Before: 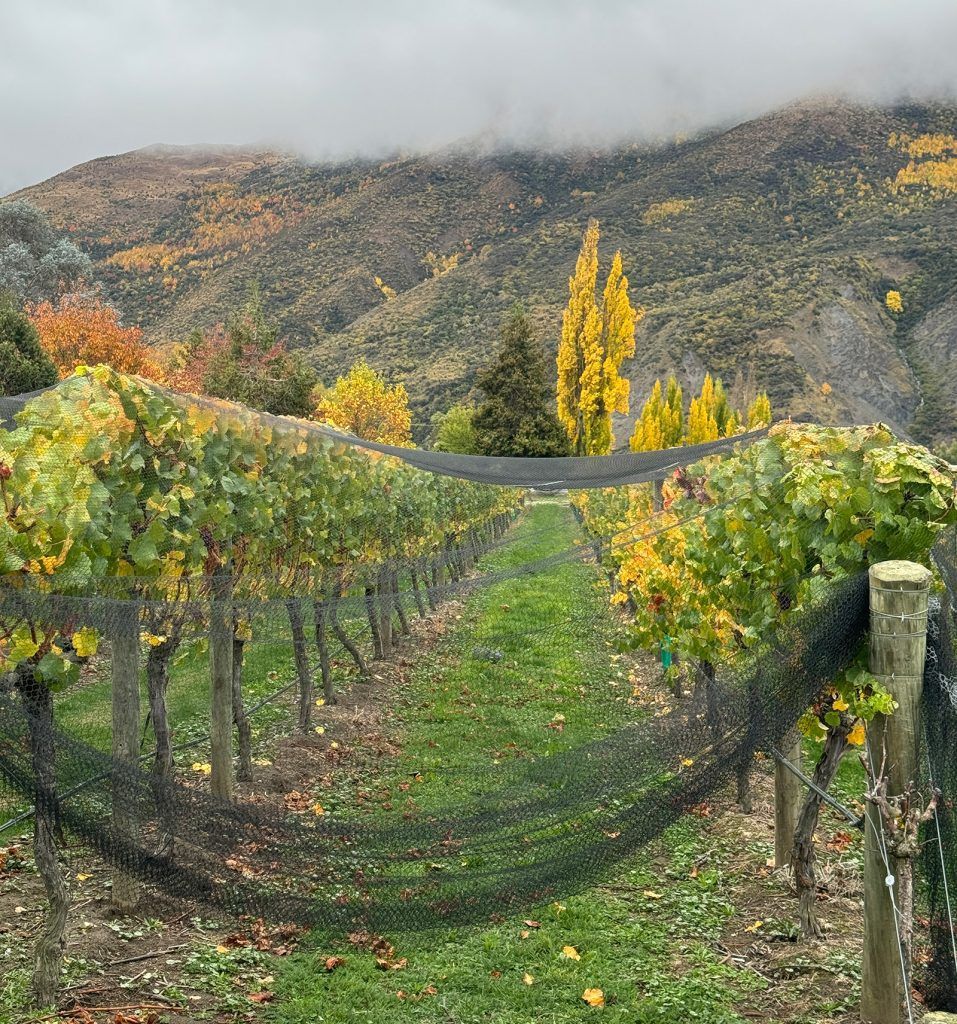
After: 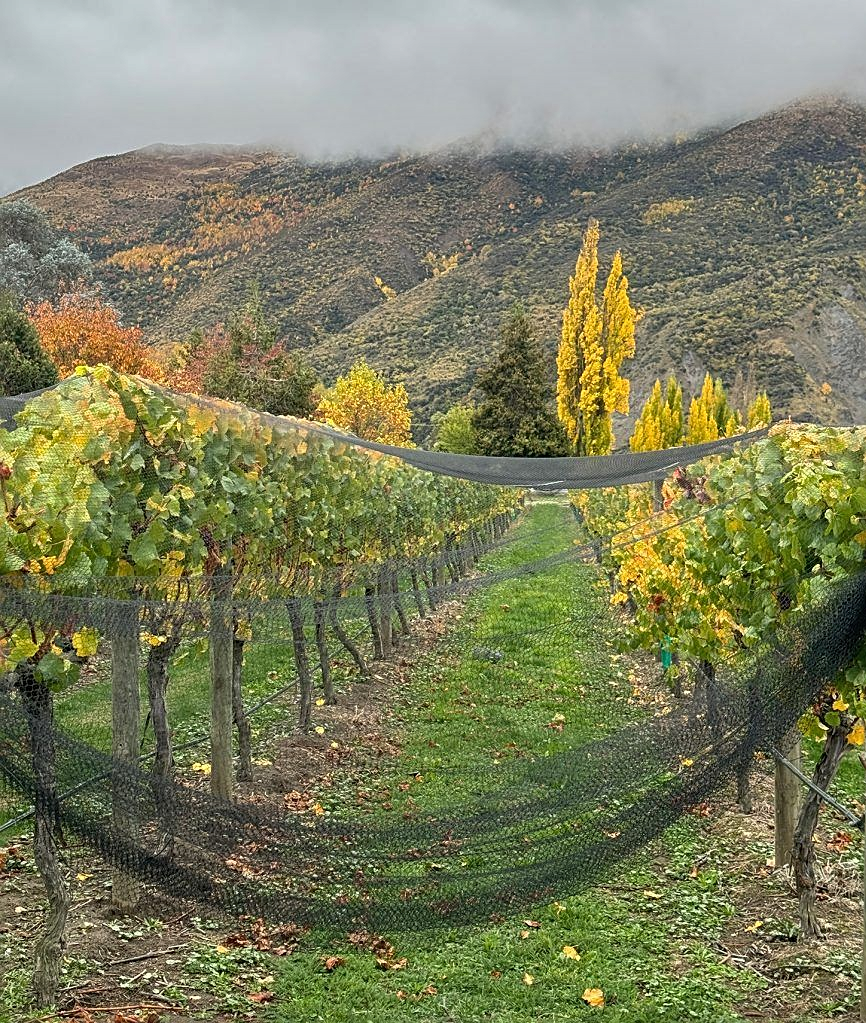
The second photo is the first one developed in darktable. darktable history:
sharpen: on, module defaults
crop: right 9.509%, bottom 0.031%
shadows and highlights: radius 108.52, shadows 23.73, highlights -59.32, low approximation 0.01, soften with gaussian
